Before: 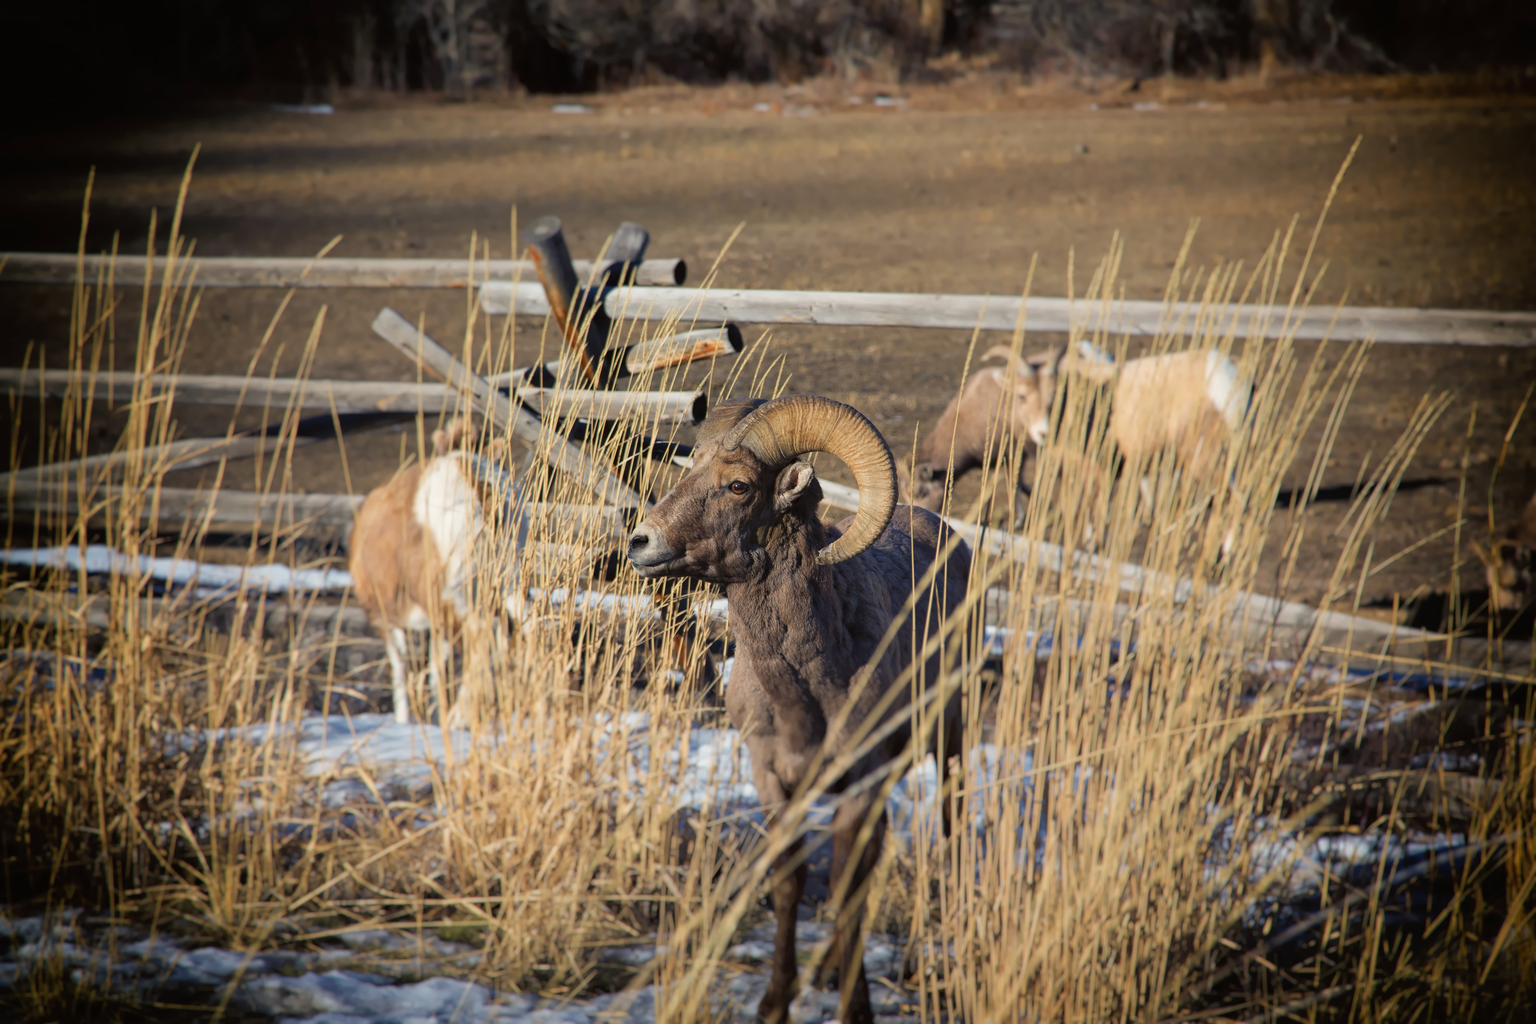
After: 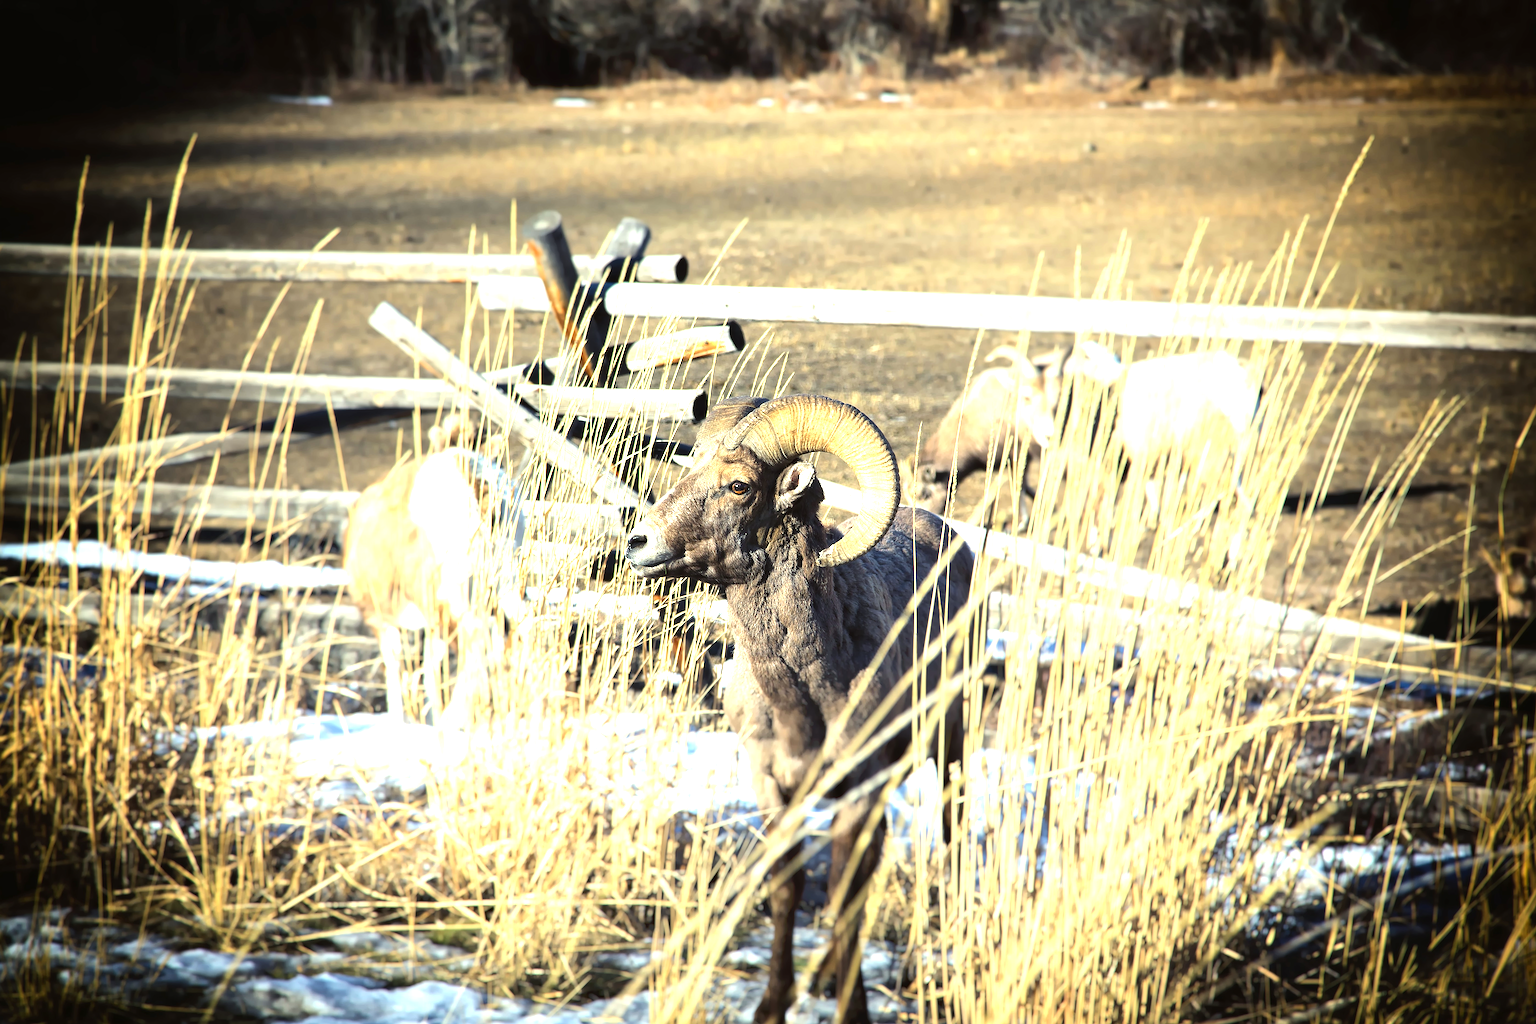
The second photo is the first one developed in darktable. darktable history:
sharpen: on, module defaults
crop and rotate: angle -0.5°
tone equalizer: -8 EV -0.75 EV, -7 EV -0.7 EV, -6 EV -0.6 EV, -5 EV -0.4 EV, -3 EV 0.4 EV, -2 EV 0.6 EV, -1 EV 0.7 EV, +0 EV 0.75 EV, edges refinement/feathering 500, mask exposure compensation -1.57 EV, preserve details no
color correction: highlights a* -8, highlights b* 3.1
exposure: black level correction 0, exposure 1.2 EV, compensate highlight preservation false
